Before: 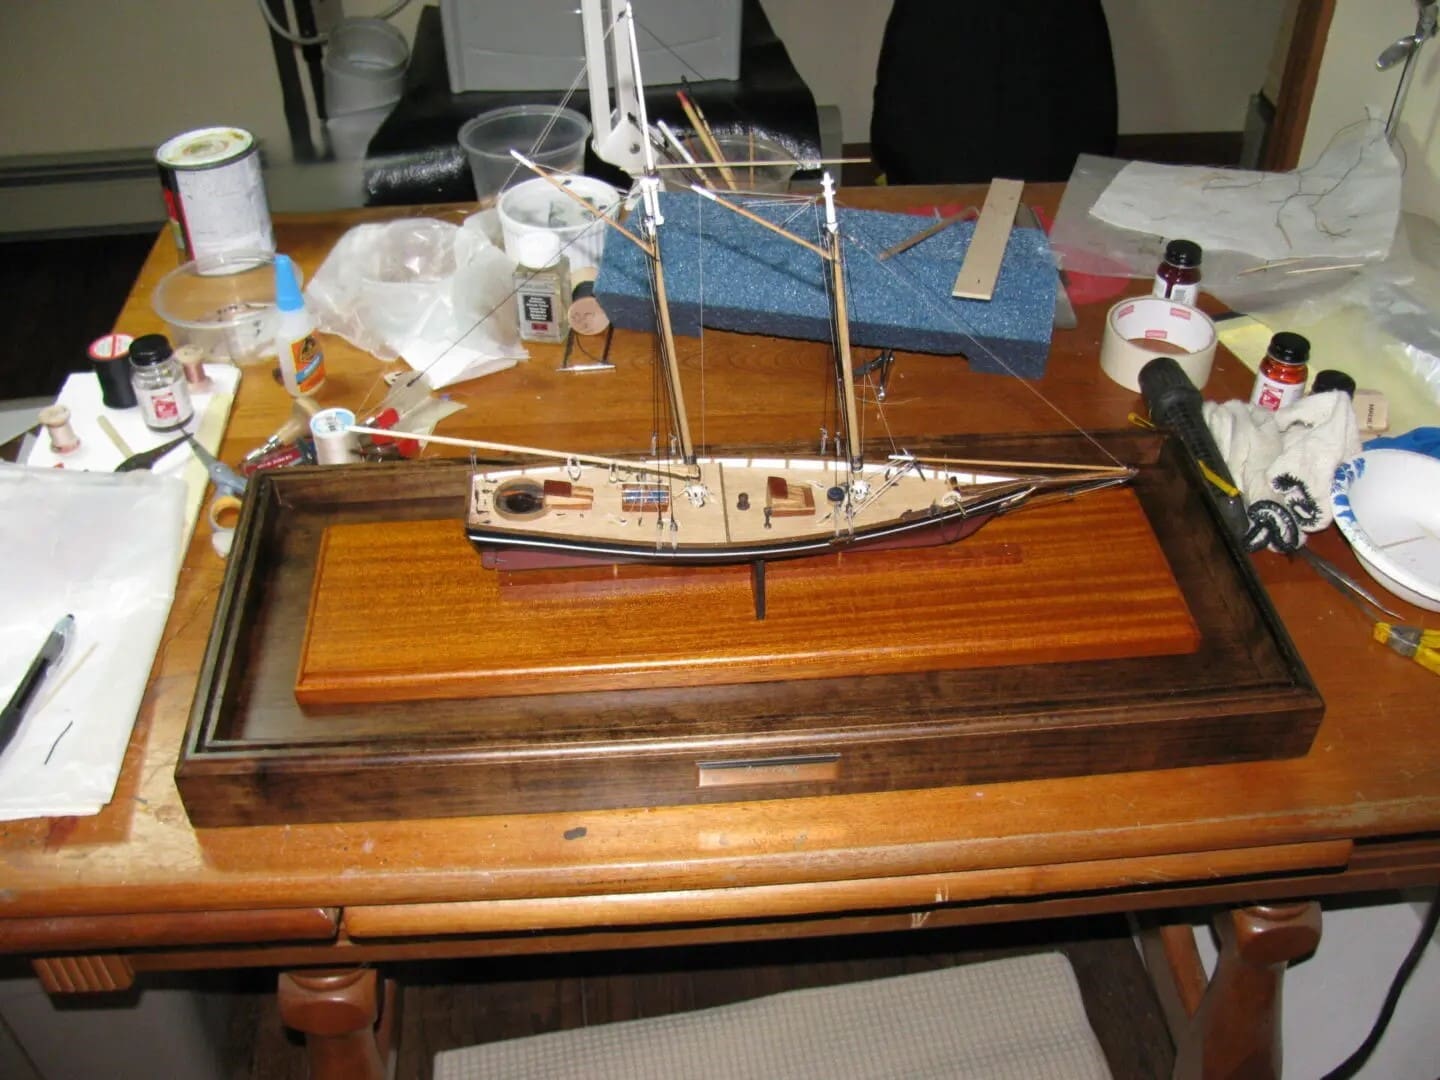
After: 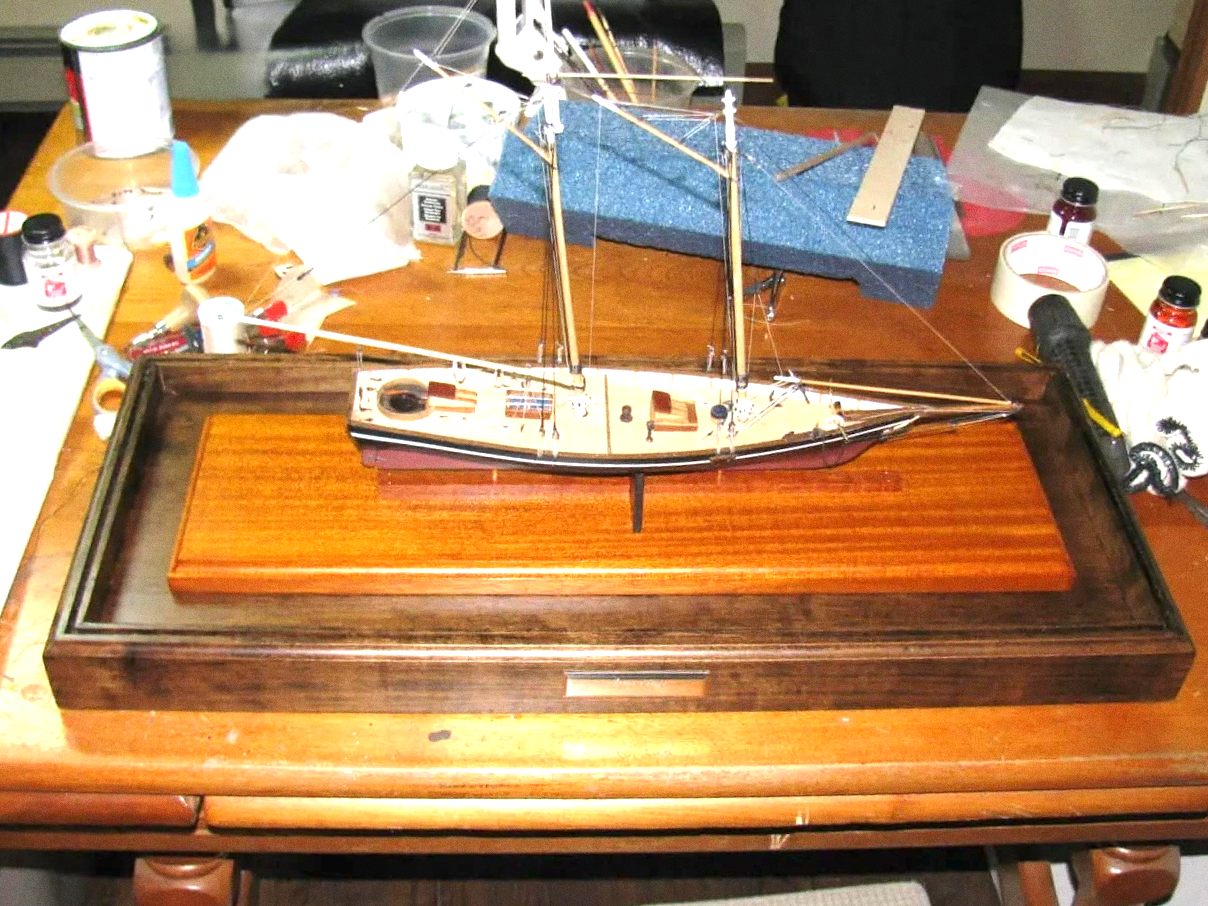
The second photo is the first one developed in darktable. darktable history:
grain: coarseness 0.09 ISO
white balance: emerald 1
crop and rotate: angle -3.27°, left 5.211%, top 5.211%, right 4.607%, bottom 4.607%
exposure: exposure 1.16 EV, compensate exposure bias true, compensate highlight preservation false
